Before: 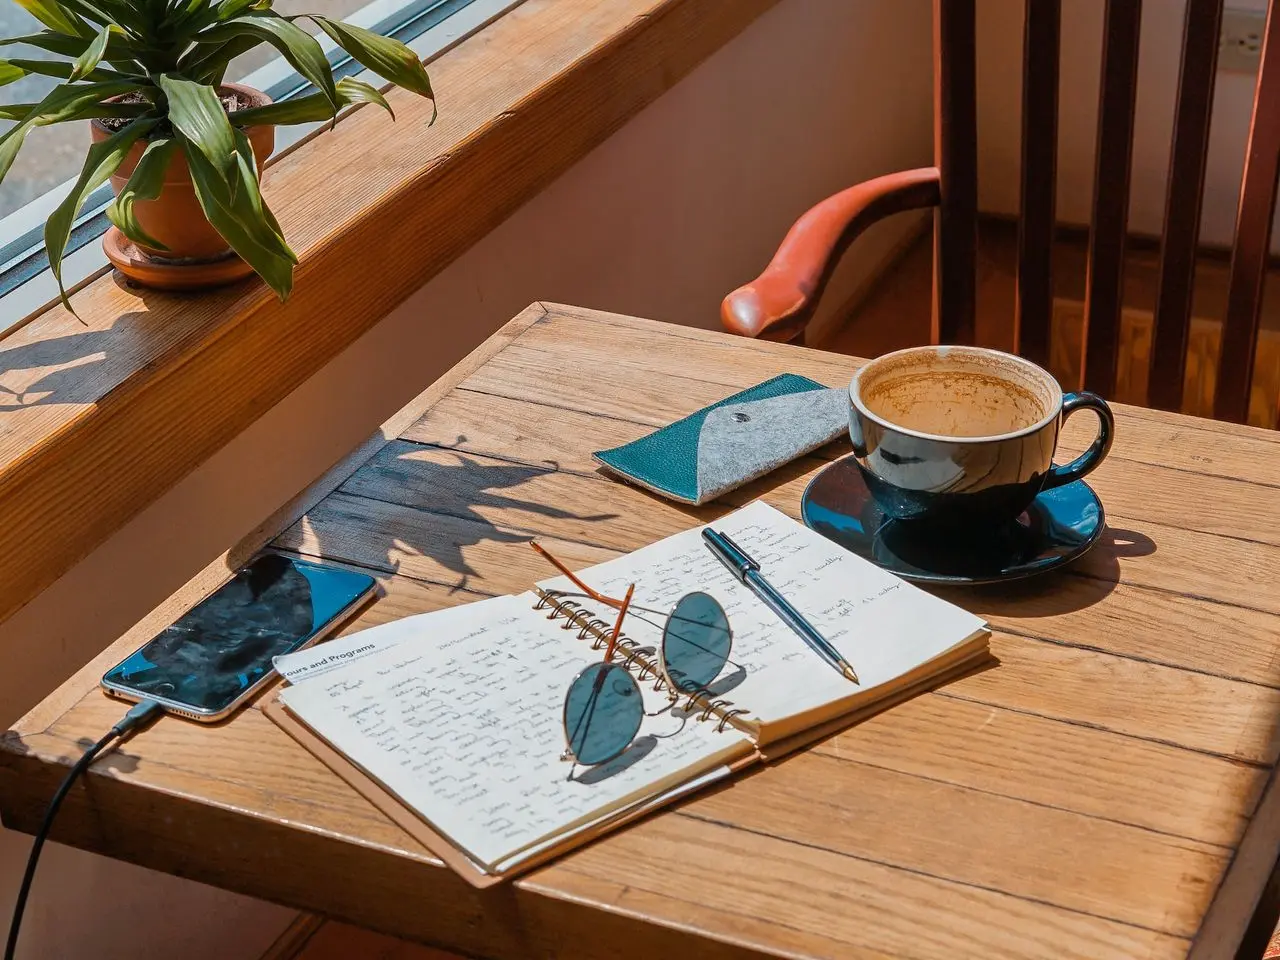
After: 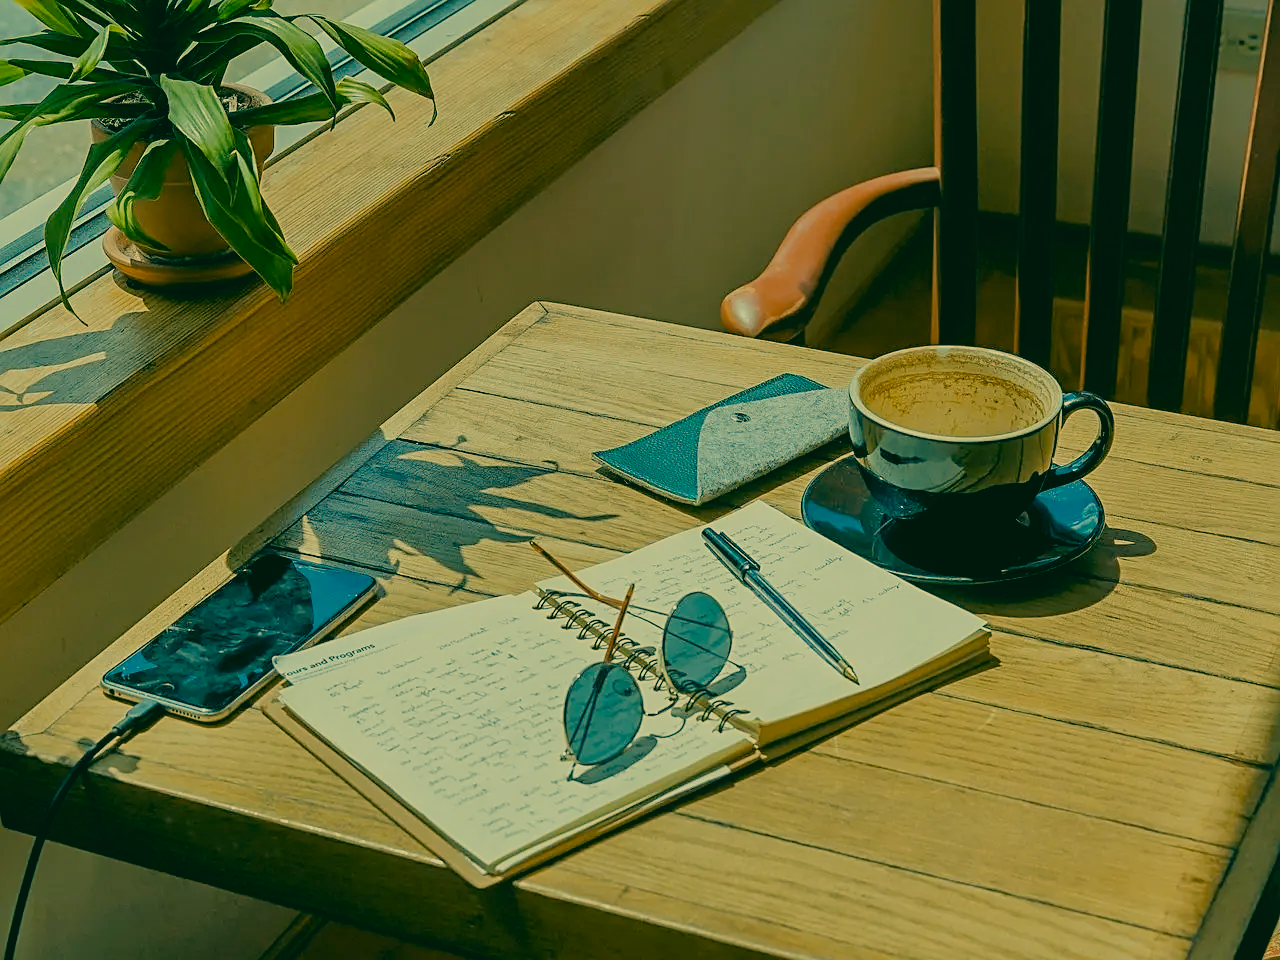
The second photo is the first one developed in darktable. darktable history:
tone equalizer: on, module defaults
color correction: highlights a* 1.89, highlights b* 34.15, shadows a* -36.83, shadows b* -5.33
sharpen: on, module defaults
filmic rgb: black relative exposure -8.77 EV, white relative exposure 4.98 EV, threshold 5.94 EV, target black luminance 0%, hardness 3.76, latitude 66.2%, contrast 0.834, shadows ↔ highlights balance 19.87%, enable highlight reconstruction true
